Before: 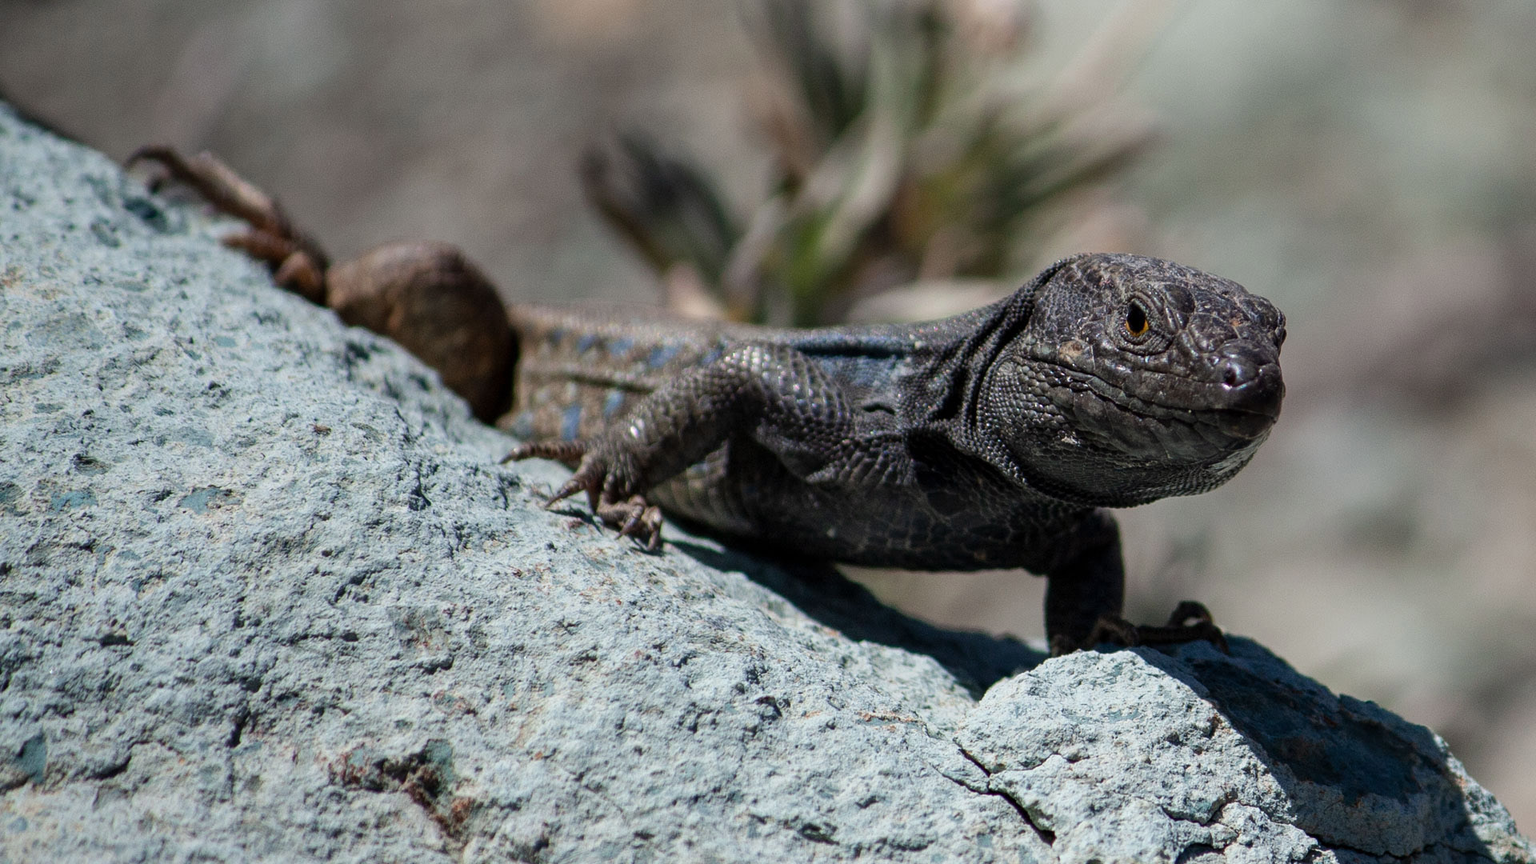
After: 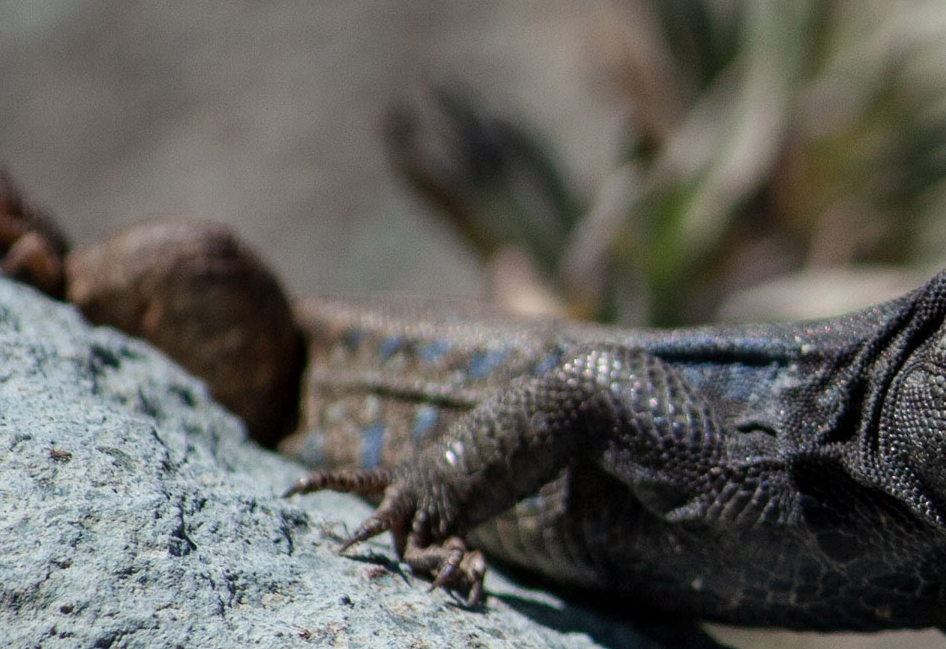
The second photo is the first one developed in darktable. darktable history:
crop: left 17.835%, top 7.675%, right 32.881%, bottom 32.213%
tone equalizer: on, module defaults
